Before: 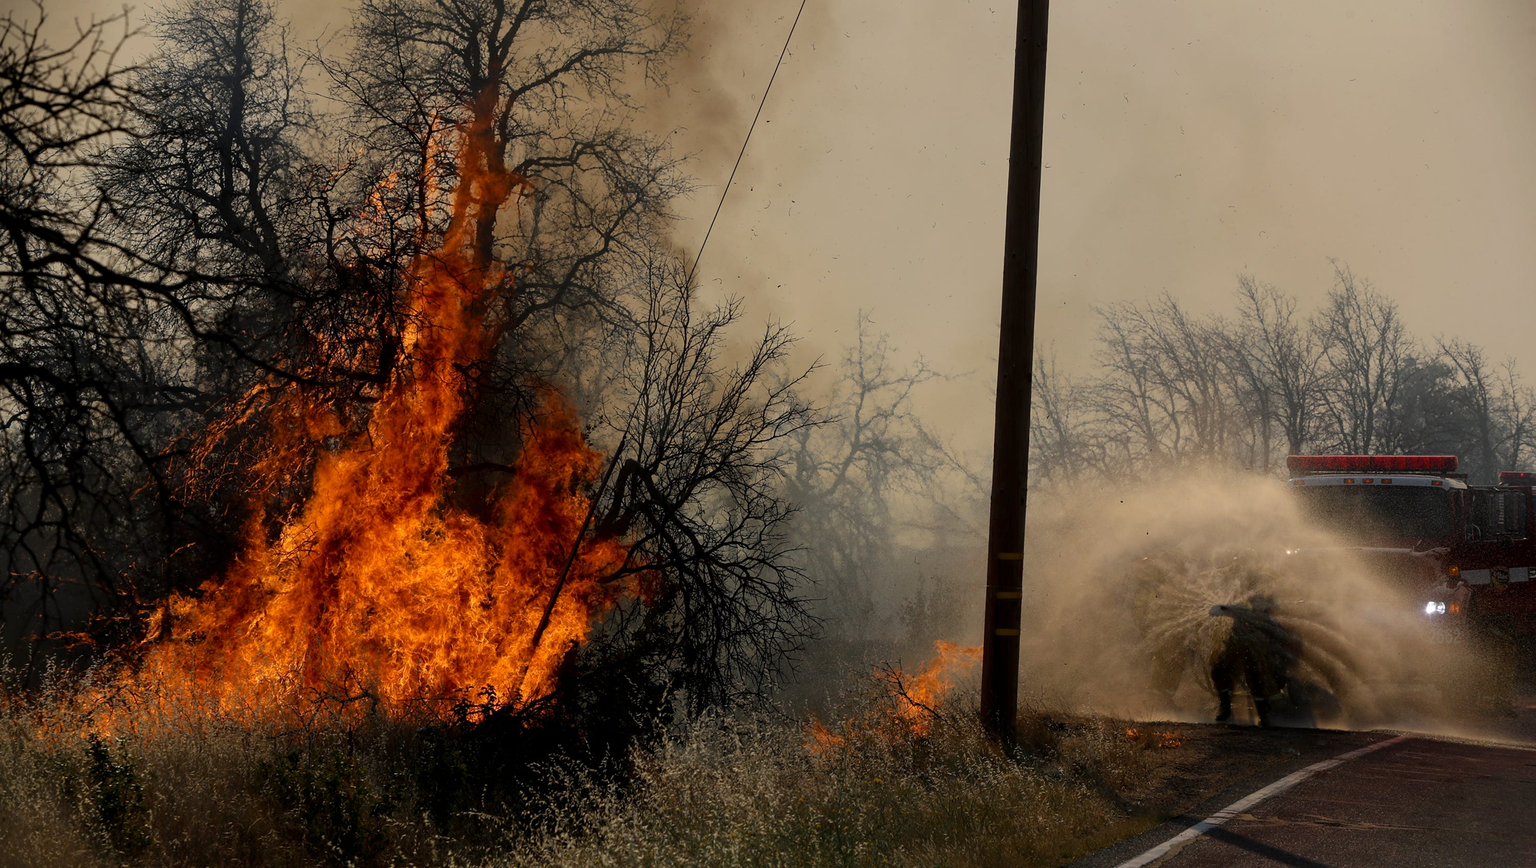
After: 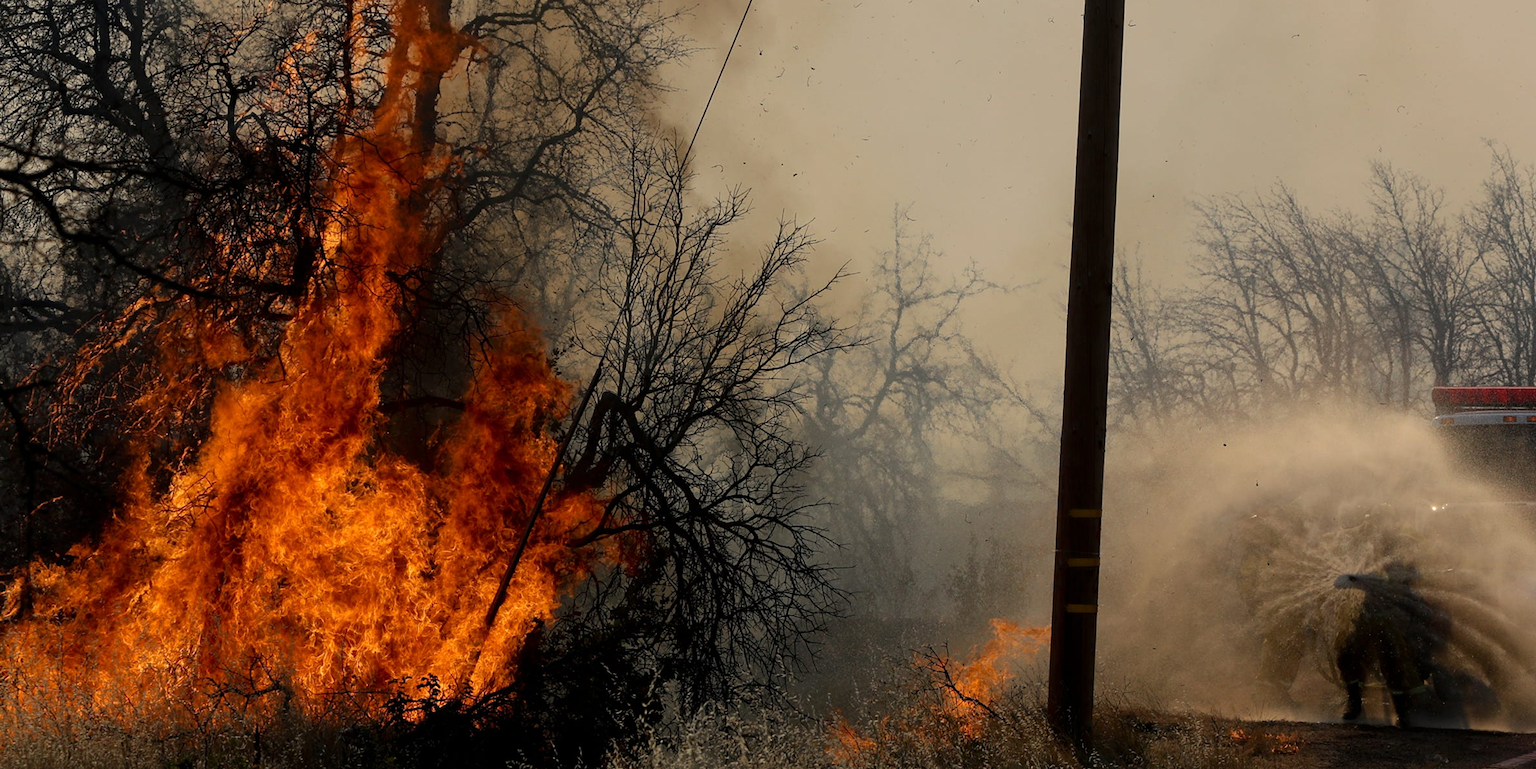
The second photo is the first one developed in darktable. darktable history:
shadows and highlights: shadows -1.66, highlights 40.77, highlights color adjustment 52.02%
crop: left 9.489%, top 16.976%, right 10.777%, bottom 12.303%
